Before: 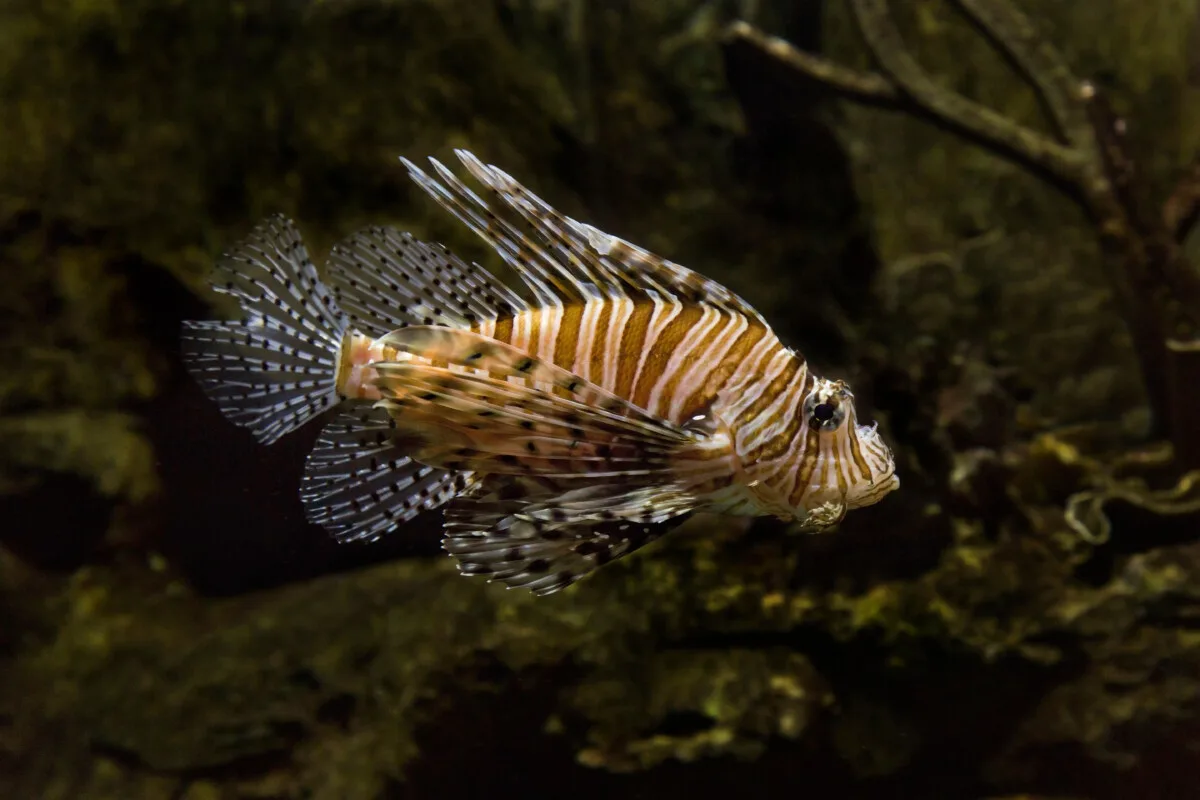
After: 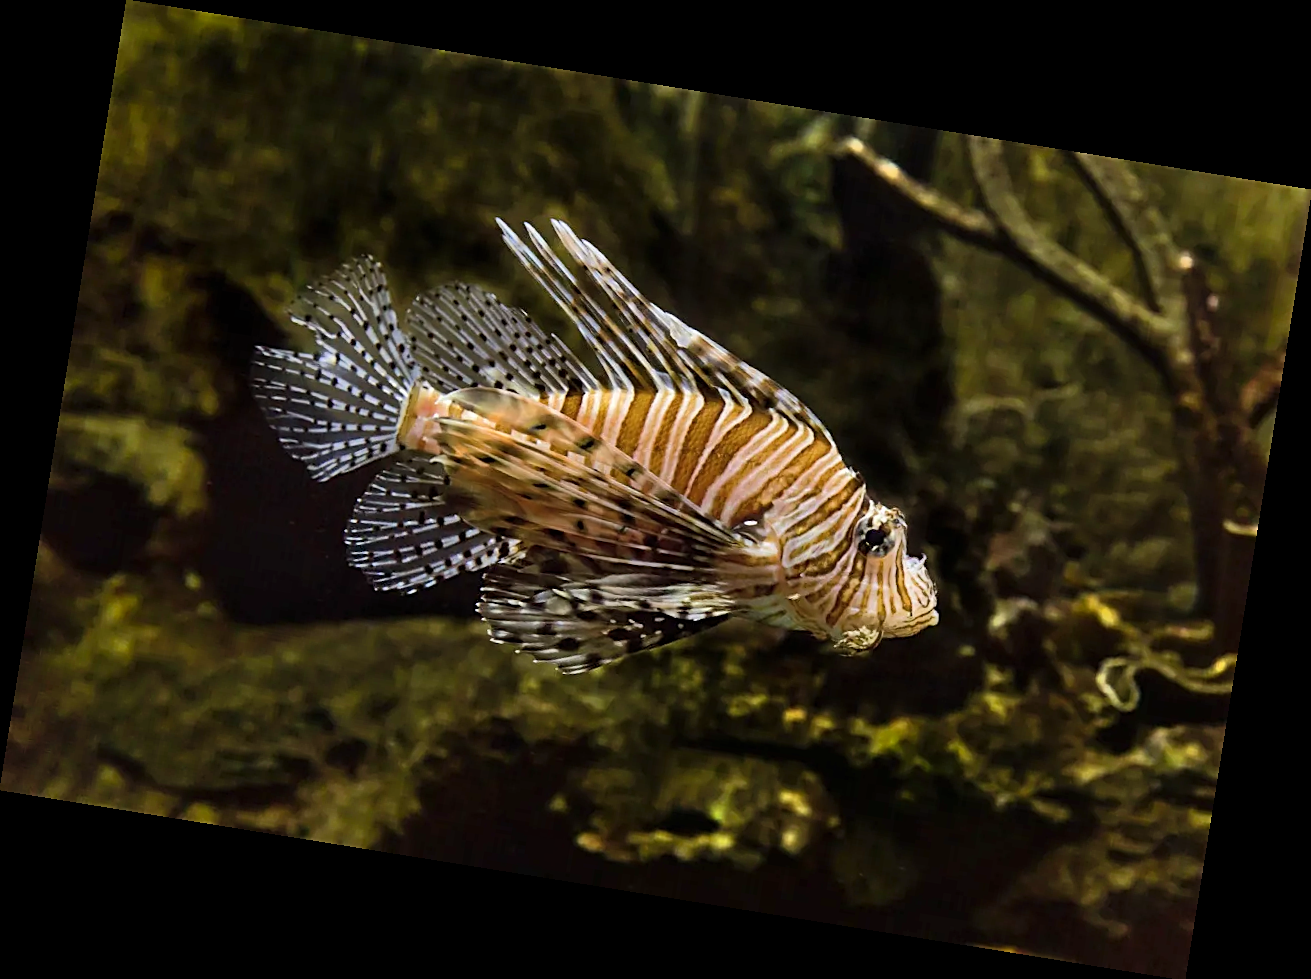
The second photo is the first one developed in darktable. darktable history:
rotate and perspective: rotation 9.12°, automatic cropping off
sharpen: amount 0.6
shadows and highlights: low approximation 0.01, soften with gaussian
